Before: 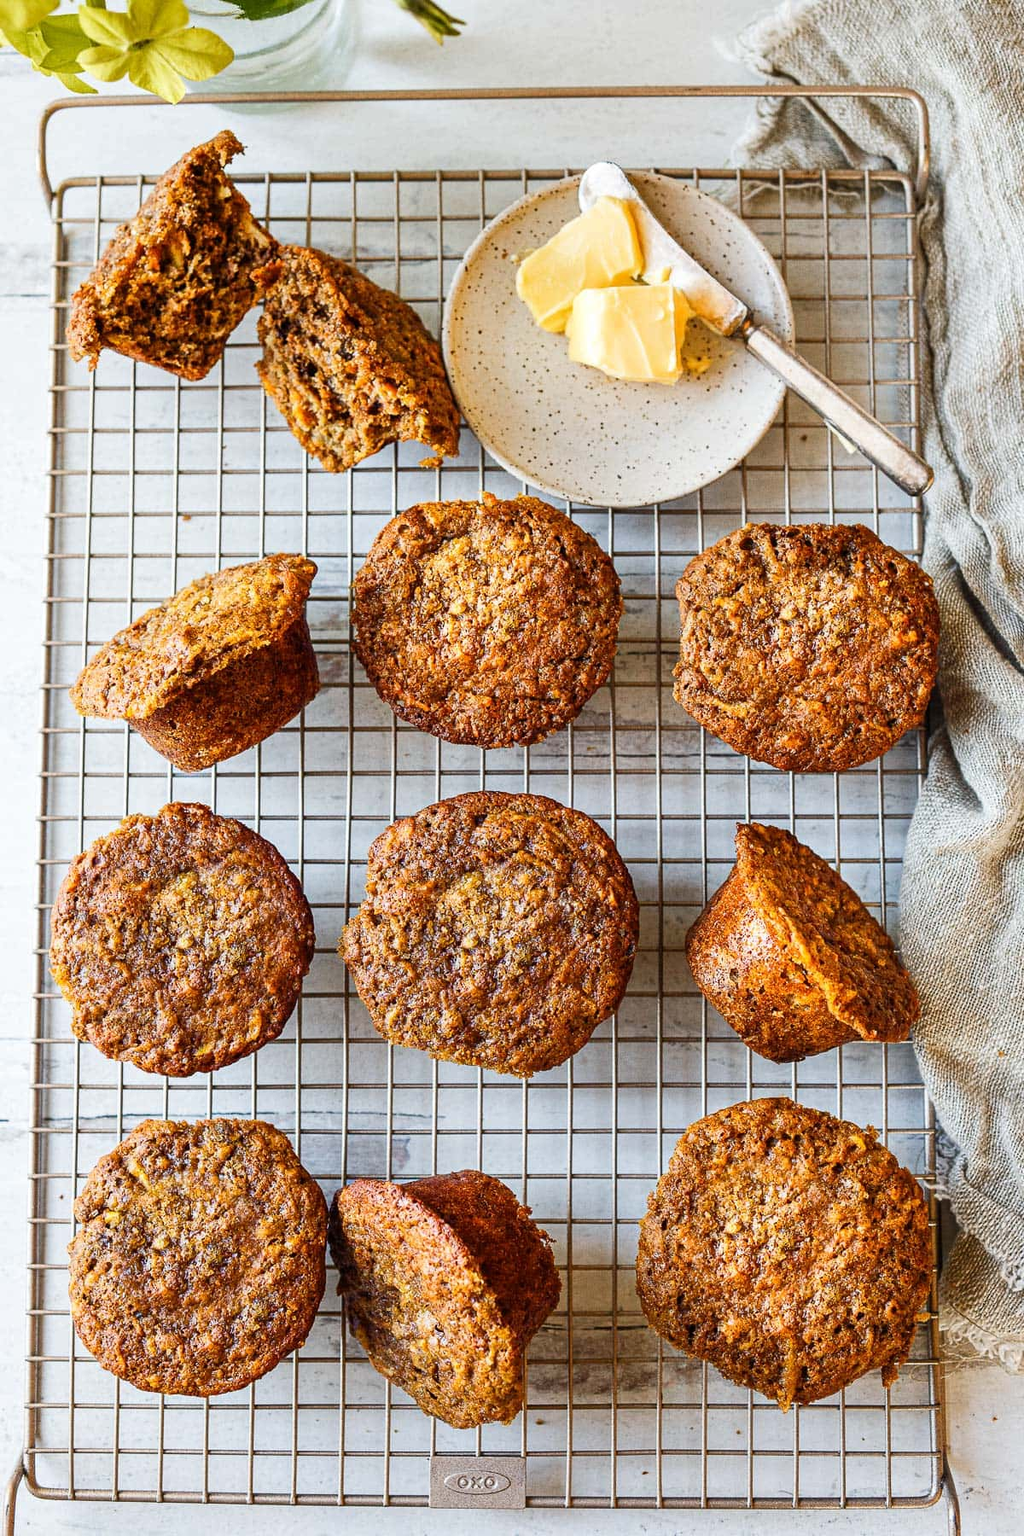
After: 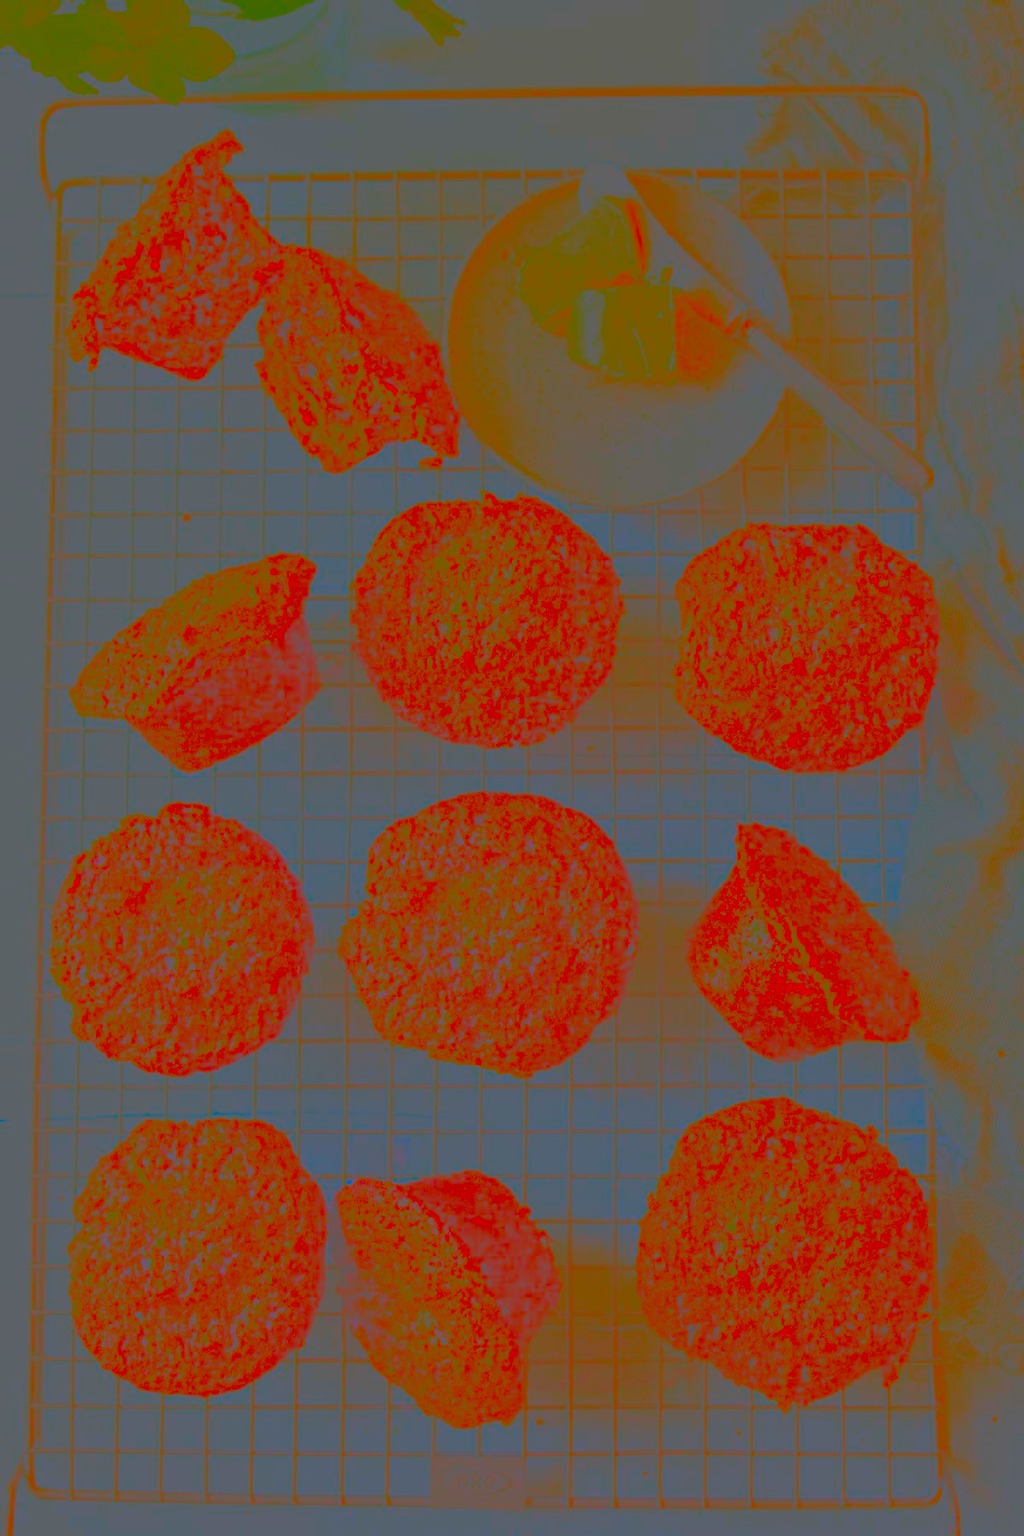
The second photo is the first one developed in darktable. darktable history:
exposure: exposure 0.085 EV, compensate highlight preservation false
contrast brightness saturation: contrast -0.975, brightness -0.168, saturation 0.735
